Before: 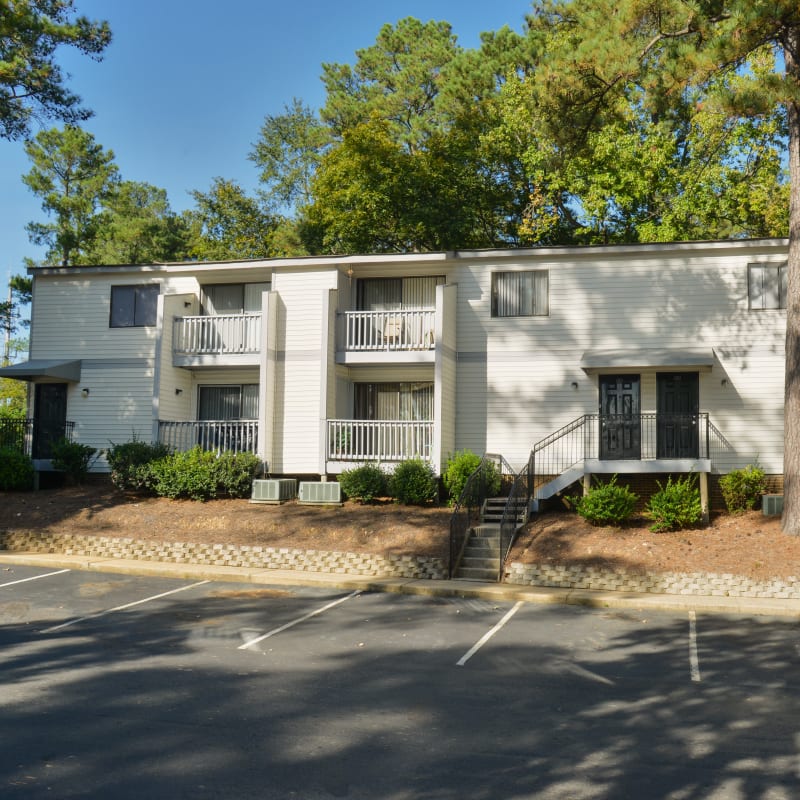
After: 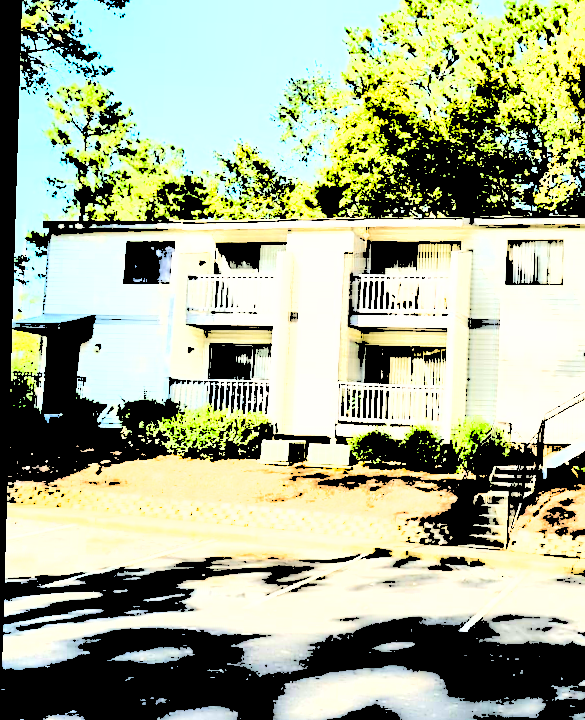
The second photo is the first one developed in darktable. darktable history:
exposure: black level correction 0.001, compensate highlight preservation false
rotate and perspective: rotation 1.72°, automatic cropping off
contrast equalizer: y [[0.783, 0.666, 0.575, 0.77, 0.556, 0.501], [0.5 ×6], [0.5 ×6], [0, 0.02, 0.272, 0.399, 0.062, 0], [0 ×6]]
sharpen: on, module defaults
crop: top 5.803%, right 27.864%, bottom 5.804%
levels: levels [0.246, 0.246, 0.506]
shadows and highlights: low approximation 0.01, soften with gaussian
